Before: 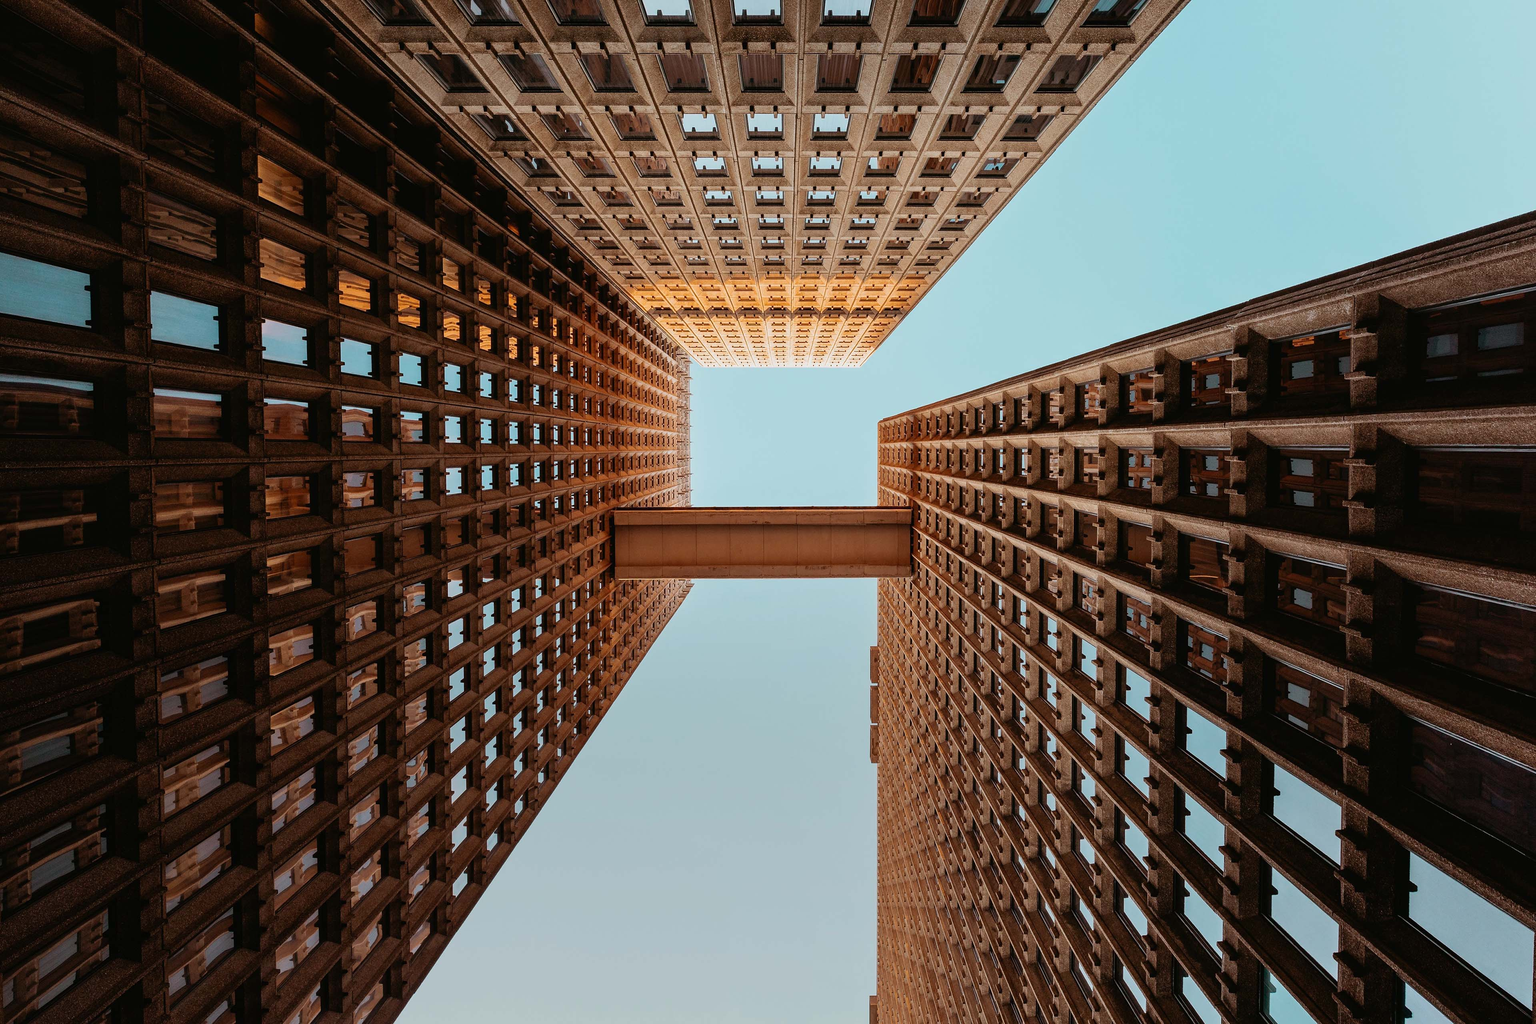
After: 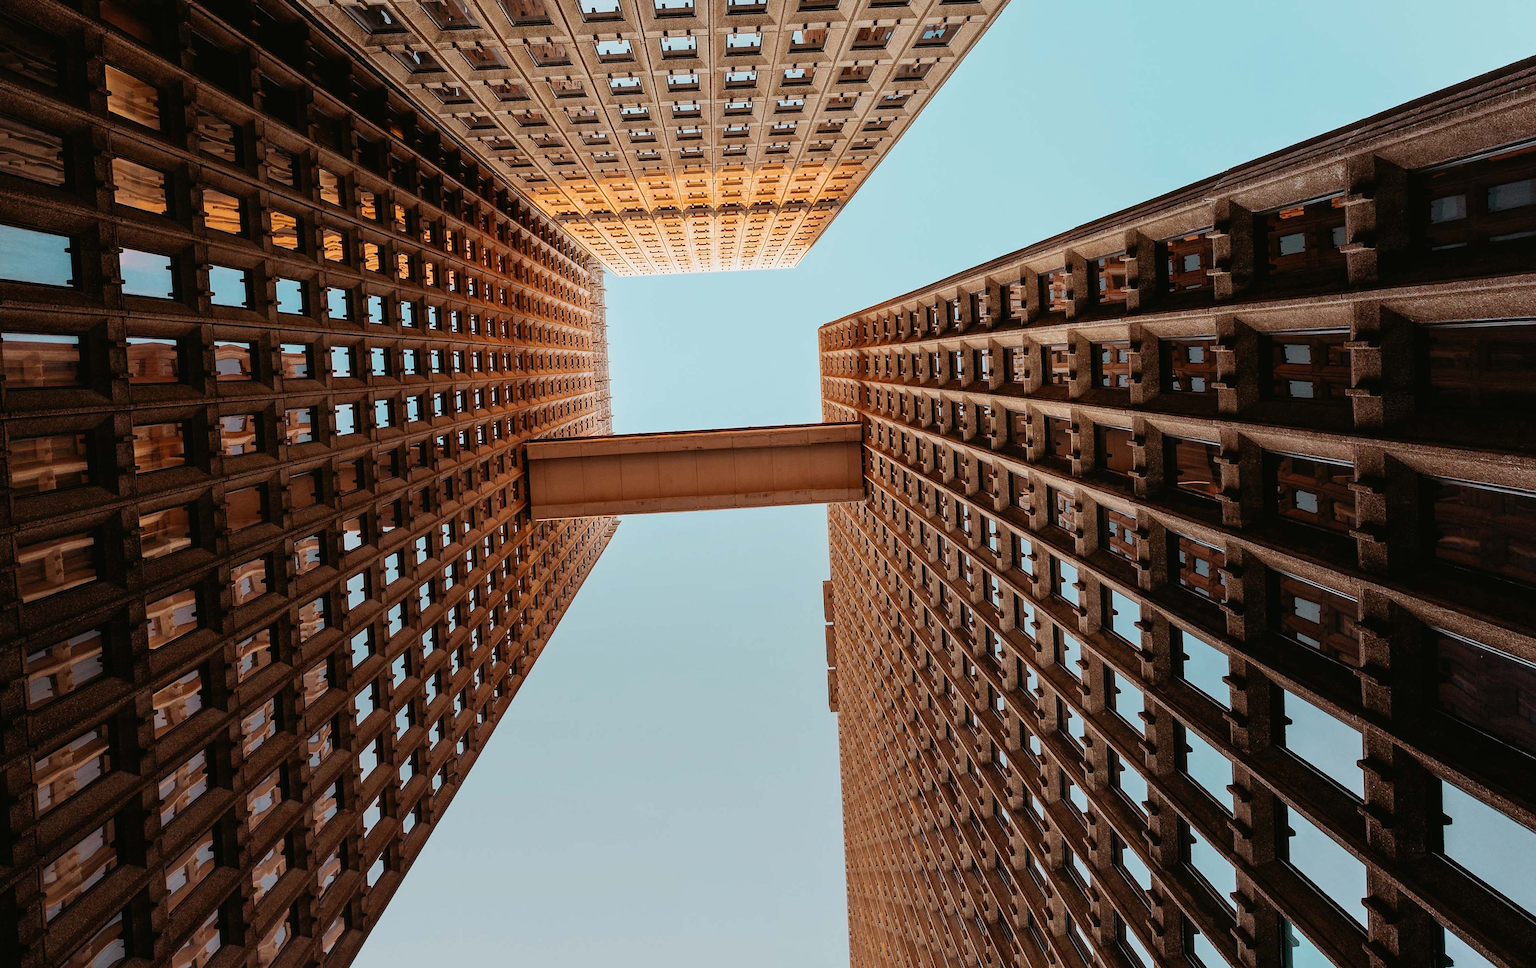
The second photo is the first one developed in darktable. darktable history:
rotate and perspective: rotation -3°, crop left 0.031, crop right 0.968, crop top 0.07, crop bottom 0.93
crop and rotate: left 8.262%, top 9.226%
shadows and highlights: shadows 12, white point adjustment 1.2, highlights -0.36, soften with gaussian
